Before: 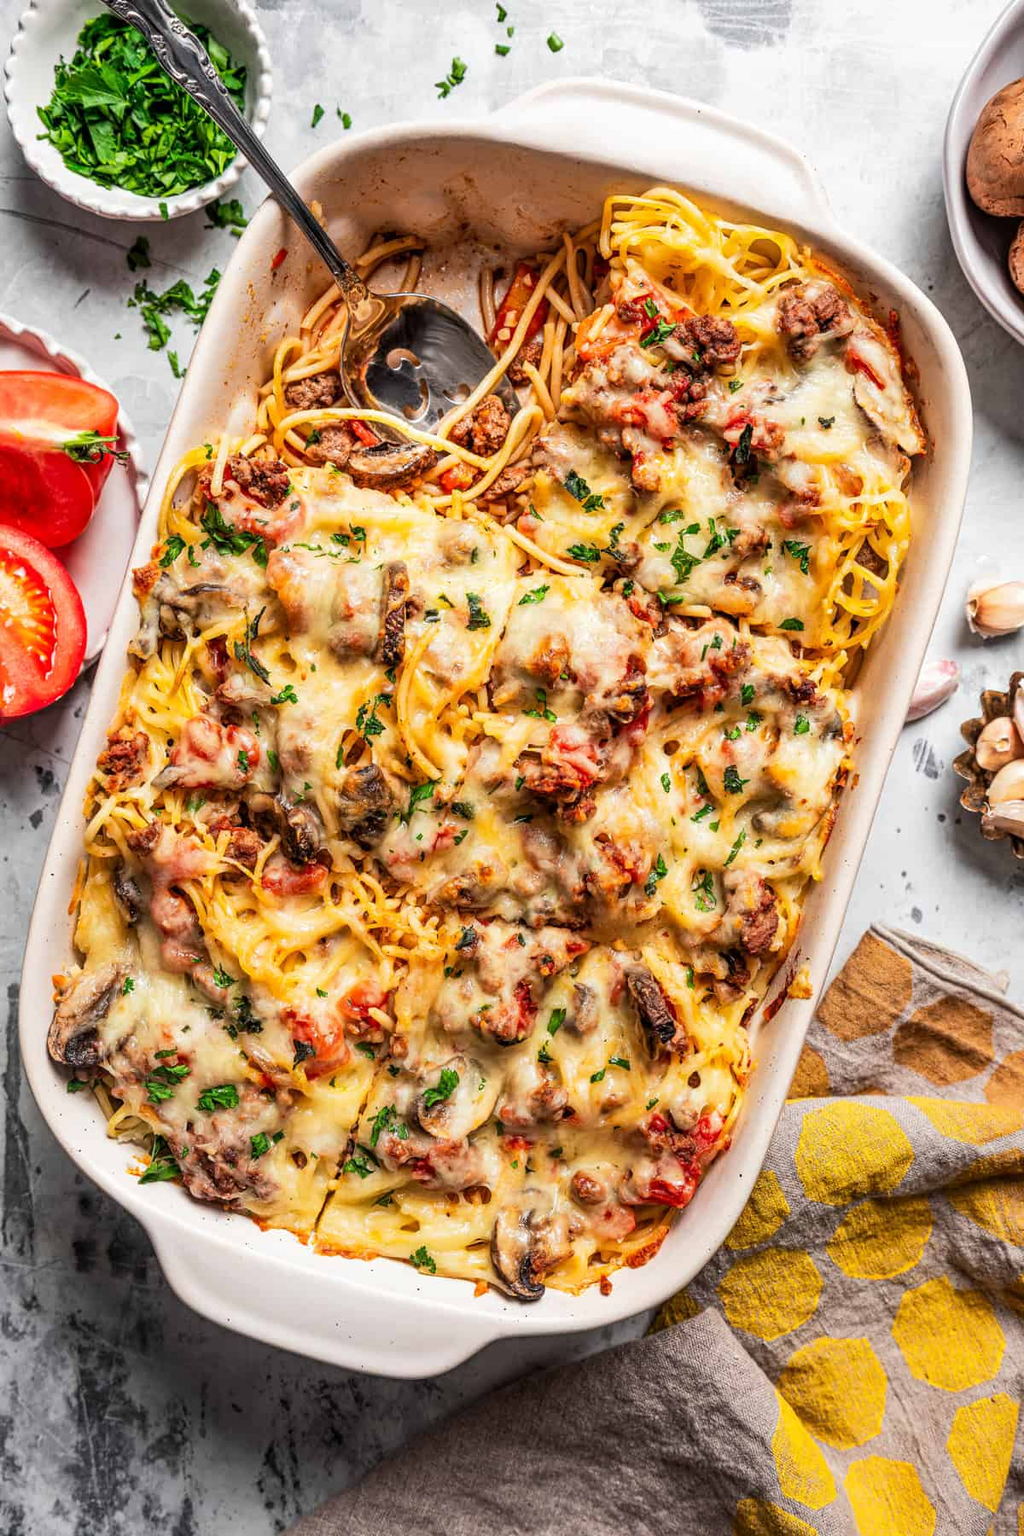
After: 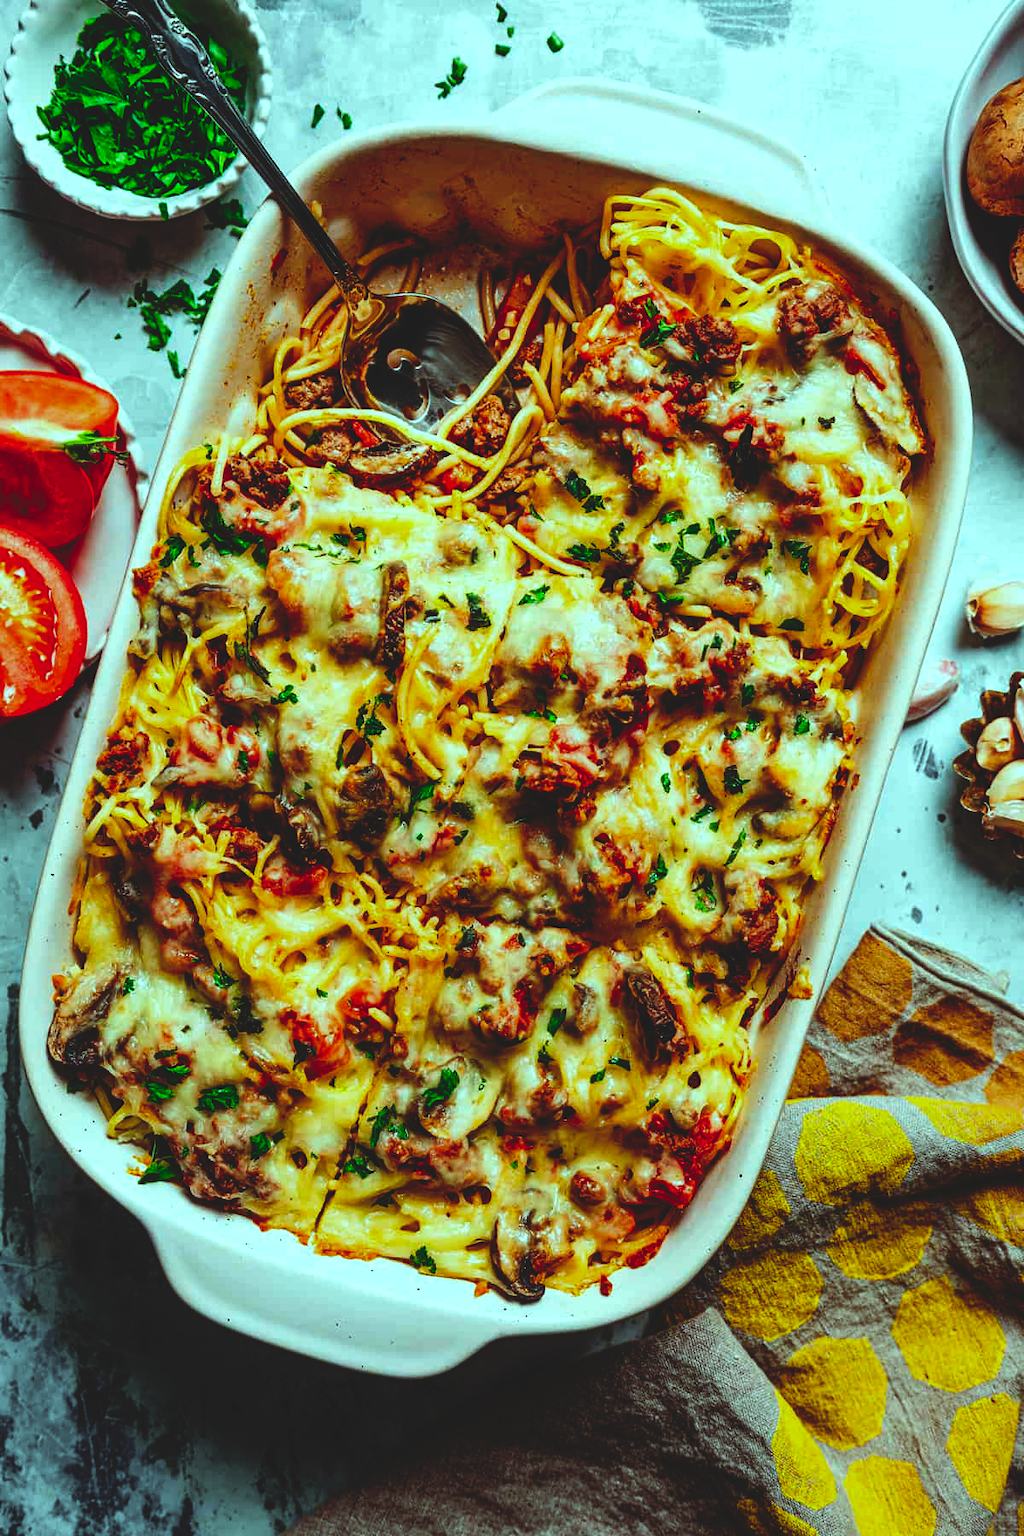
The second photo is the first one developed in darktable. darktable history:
color correction: highlights b* -0.014
base curve: curves: ch0 [(0, 0.02) (0.083, 0.036) (1, 1)], preserve colors none
contrast brightness saturation: brightness -0.091
color balance rgb: power › hue 328.41°, highlights gain › chroma 5.404%, highlights gain › hue 195.27°, perceptual saturation grading › global saturation 45.308%, perceptual saturation grading › highlights -48.977%, perceptual saturation grading › shadows 29.732%, global vibrance 20%
